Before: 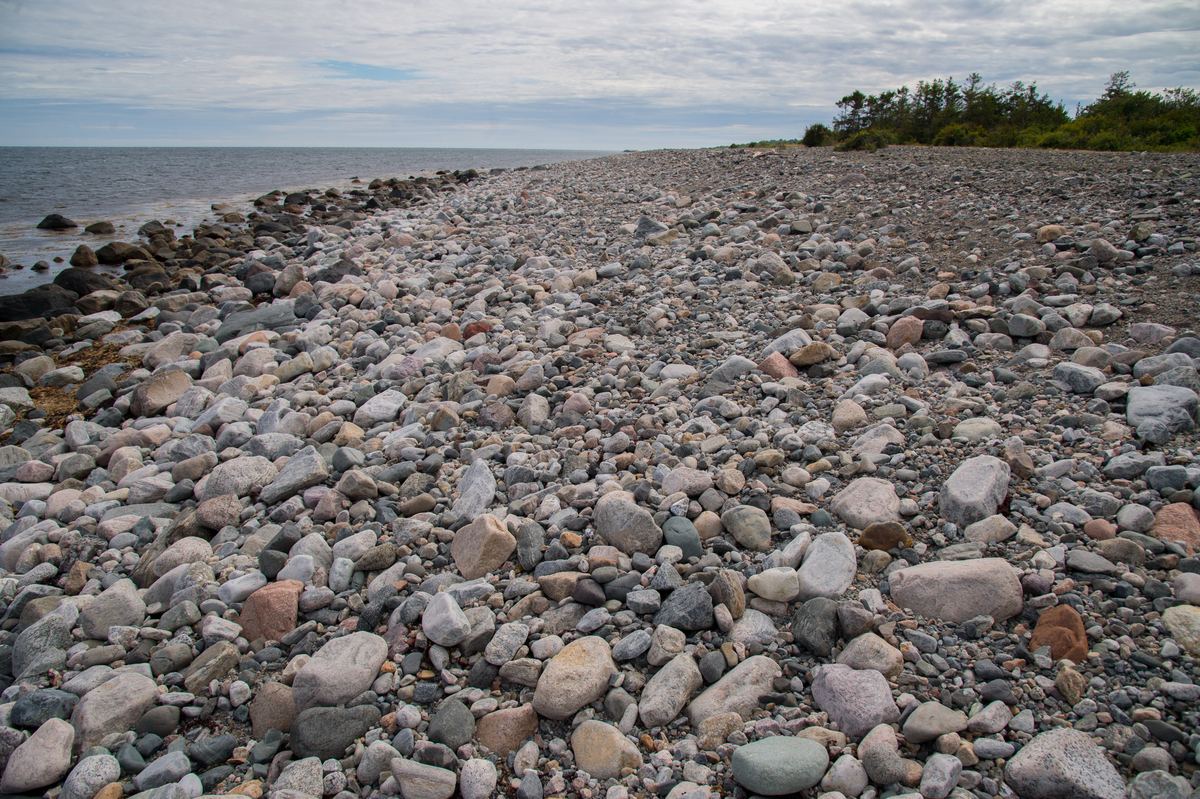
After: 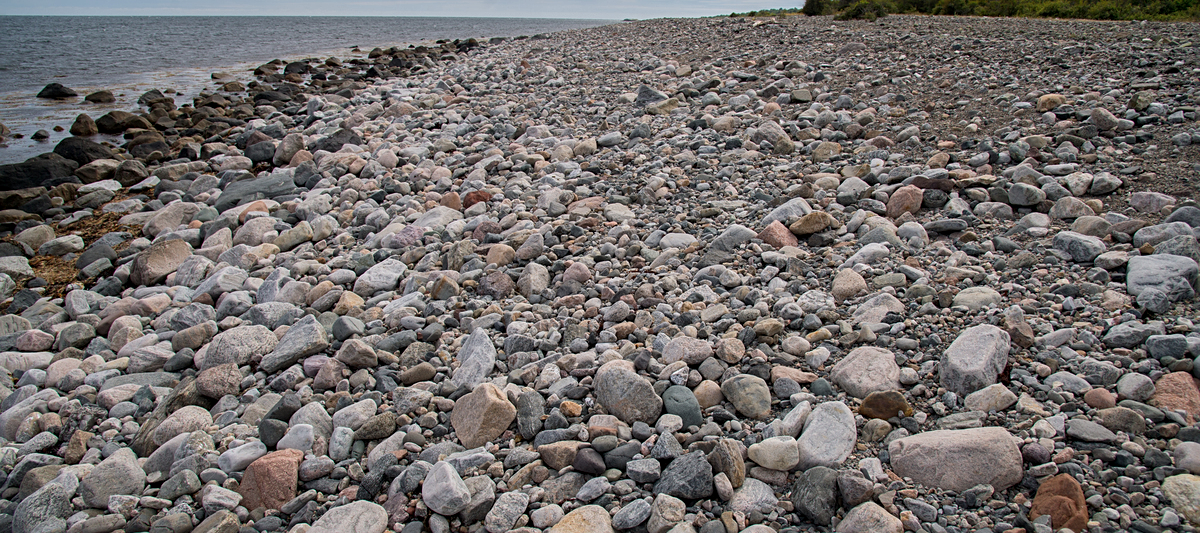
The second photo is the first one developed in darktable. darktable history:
sharpen: radius 2.169, amount 0.385, threshold 0.057
crop: top 16.511%, bottom 16.699%
local contrast: highlights 105%, shadows 97%, detail 119%, midtone range 0.2
shadows and highlights: shadows 30.71, highlights -62.96, highlights color adjustment 41.54%, soften with gaussian
